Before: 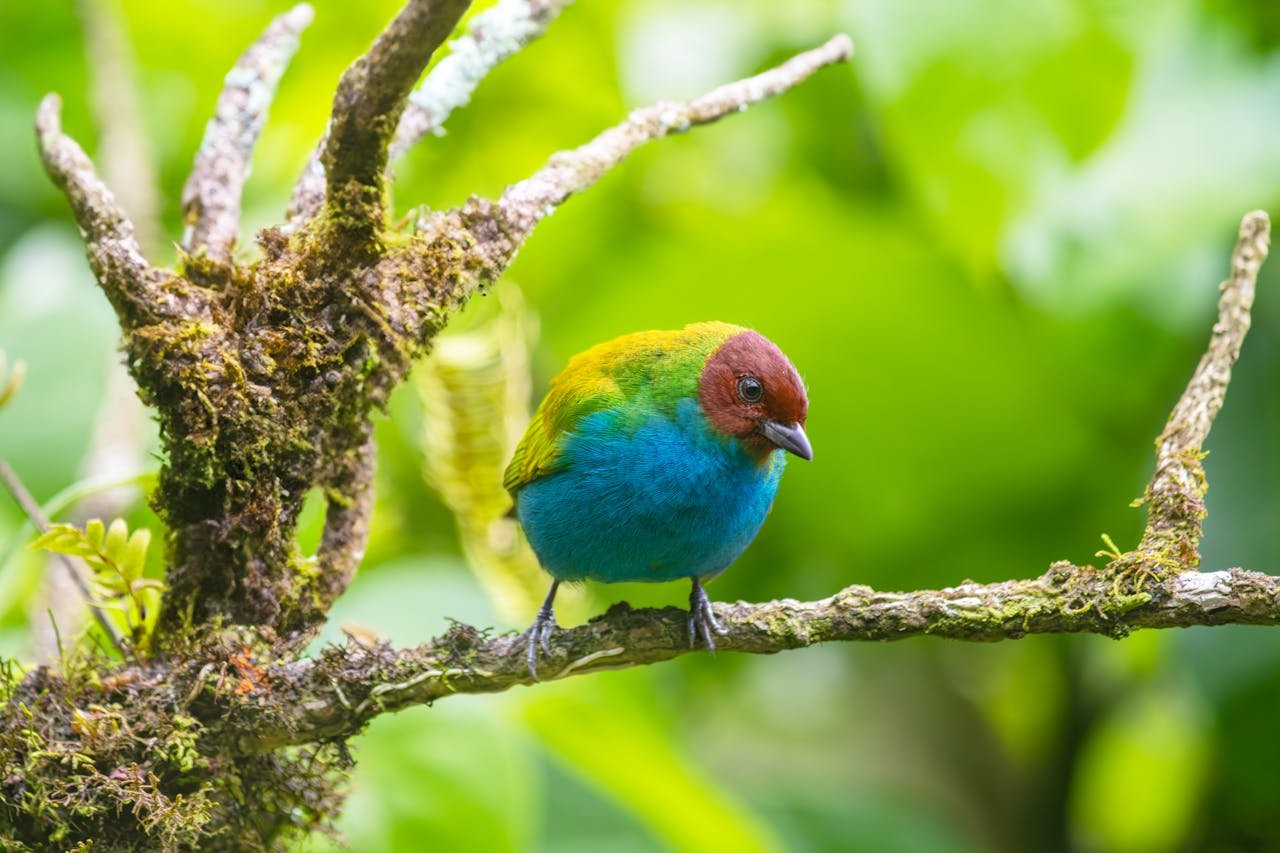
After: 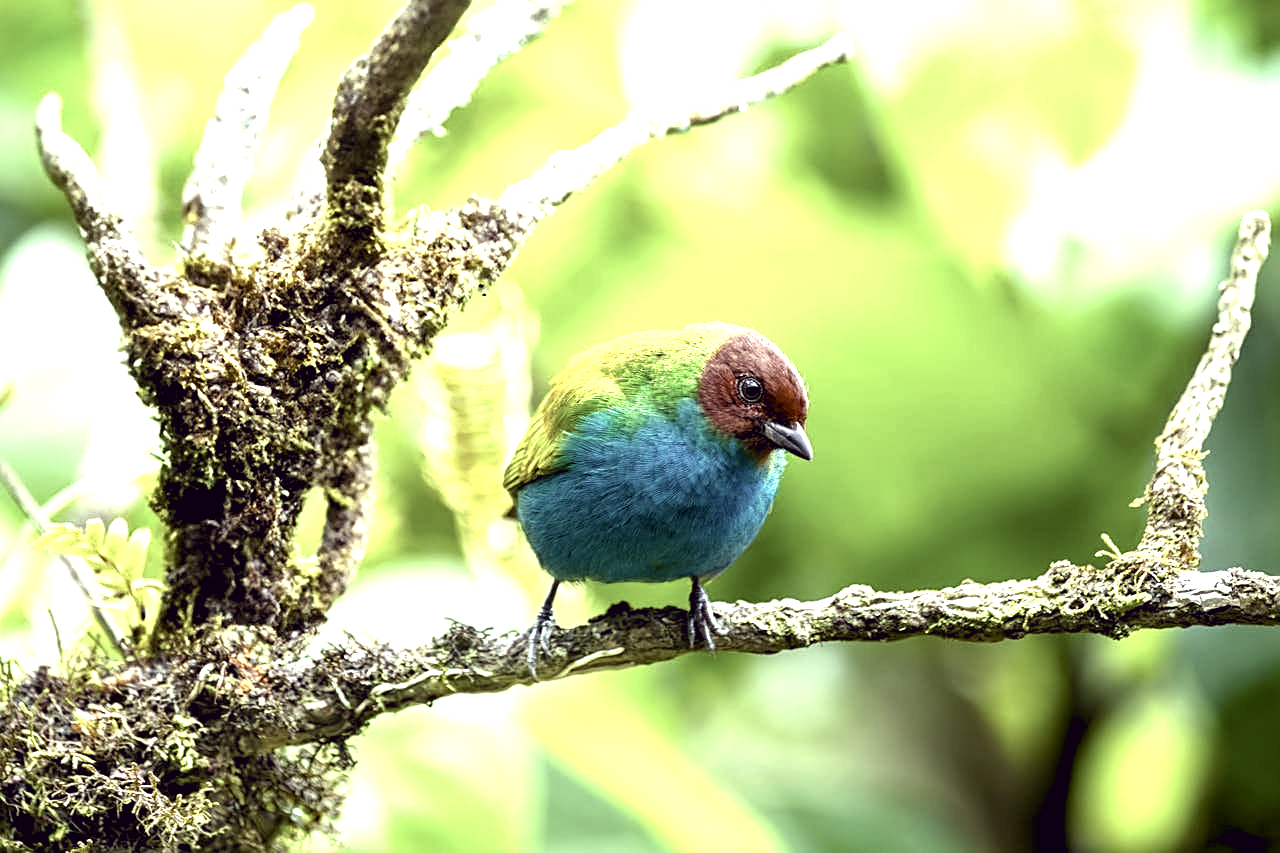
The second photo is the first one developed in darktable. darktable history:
color correction: highlights a* -20.17, highlights b* 20.27, shadows a* 20.03, shadows b* -20.46, saturation 0.43
sharpen: on, module defaults
rgb levels: levels [[0.029, 0.461, 0.922], [0, 0.5, 1], [0, 0.5, 1]]
contrast brightness saturation: brightness -0.25, saturation 0.2
exposure: black level correction 0.01, exposure 1 EV, compensate highlight preservation false
